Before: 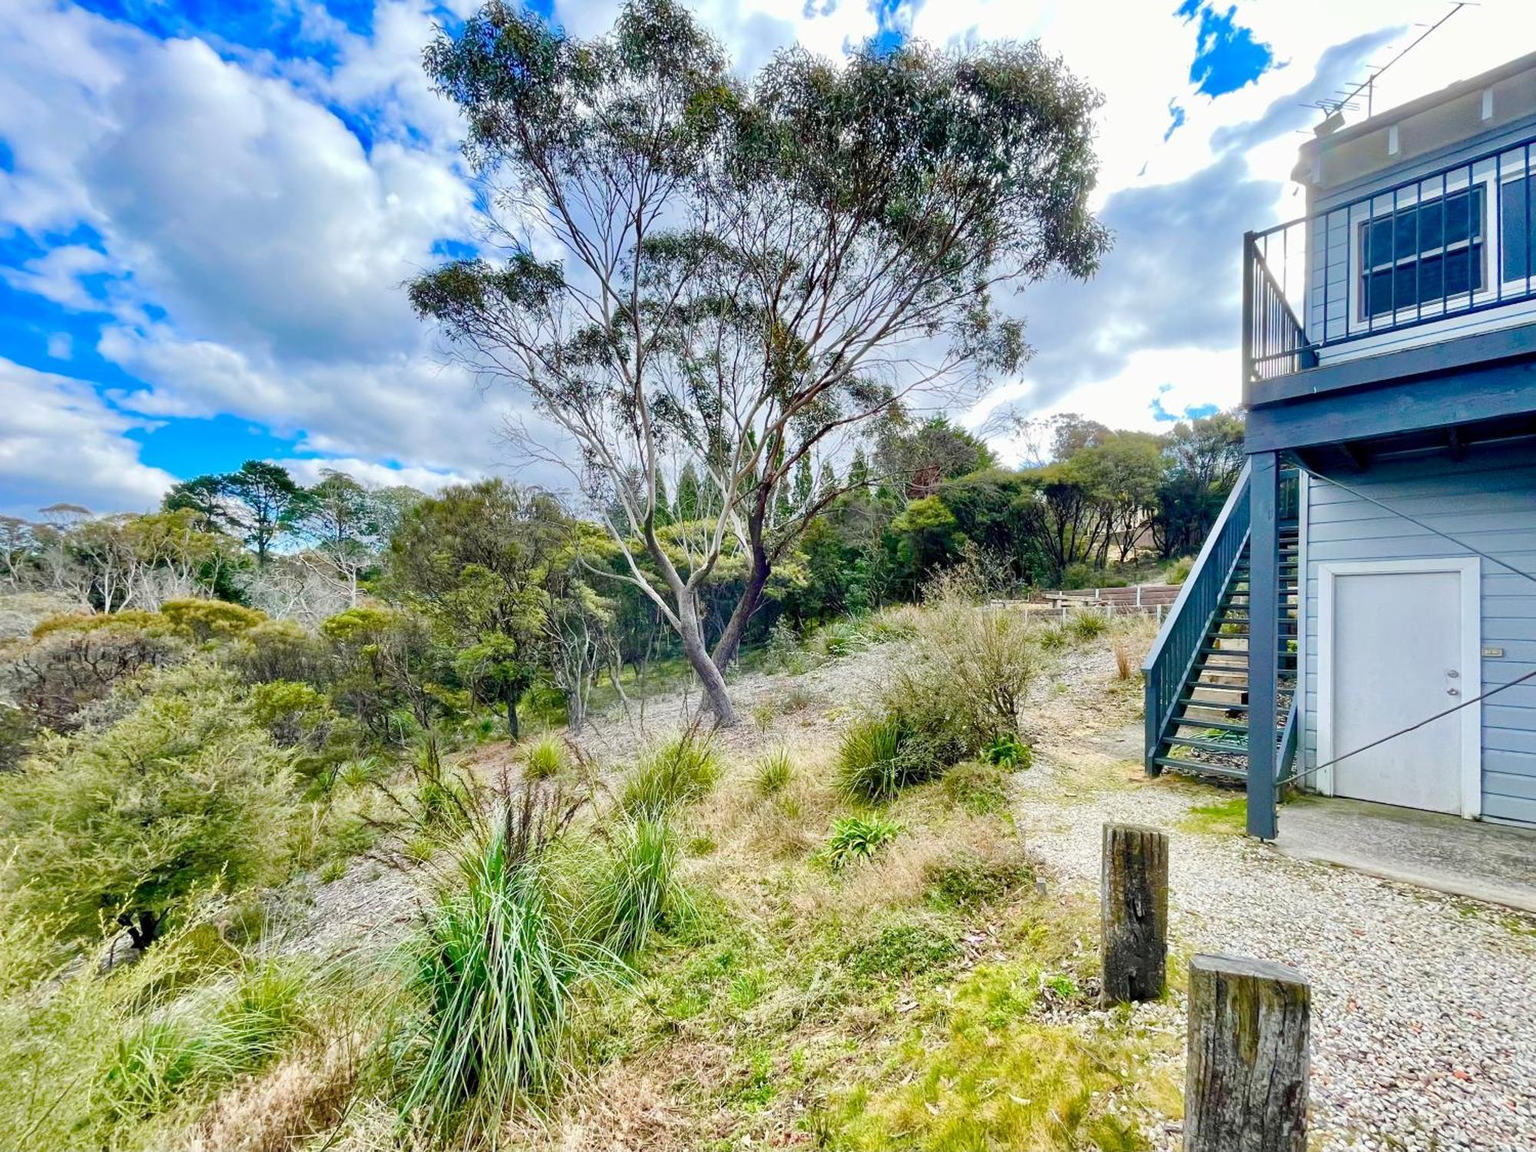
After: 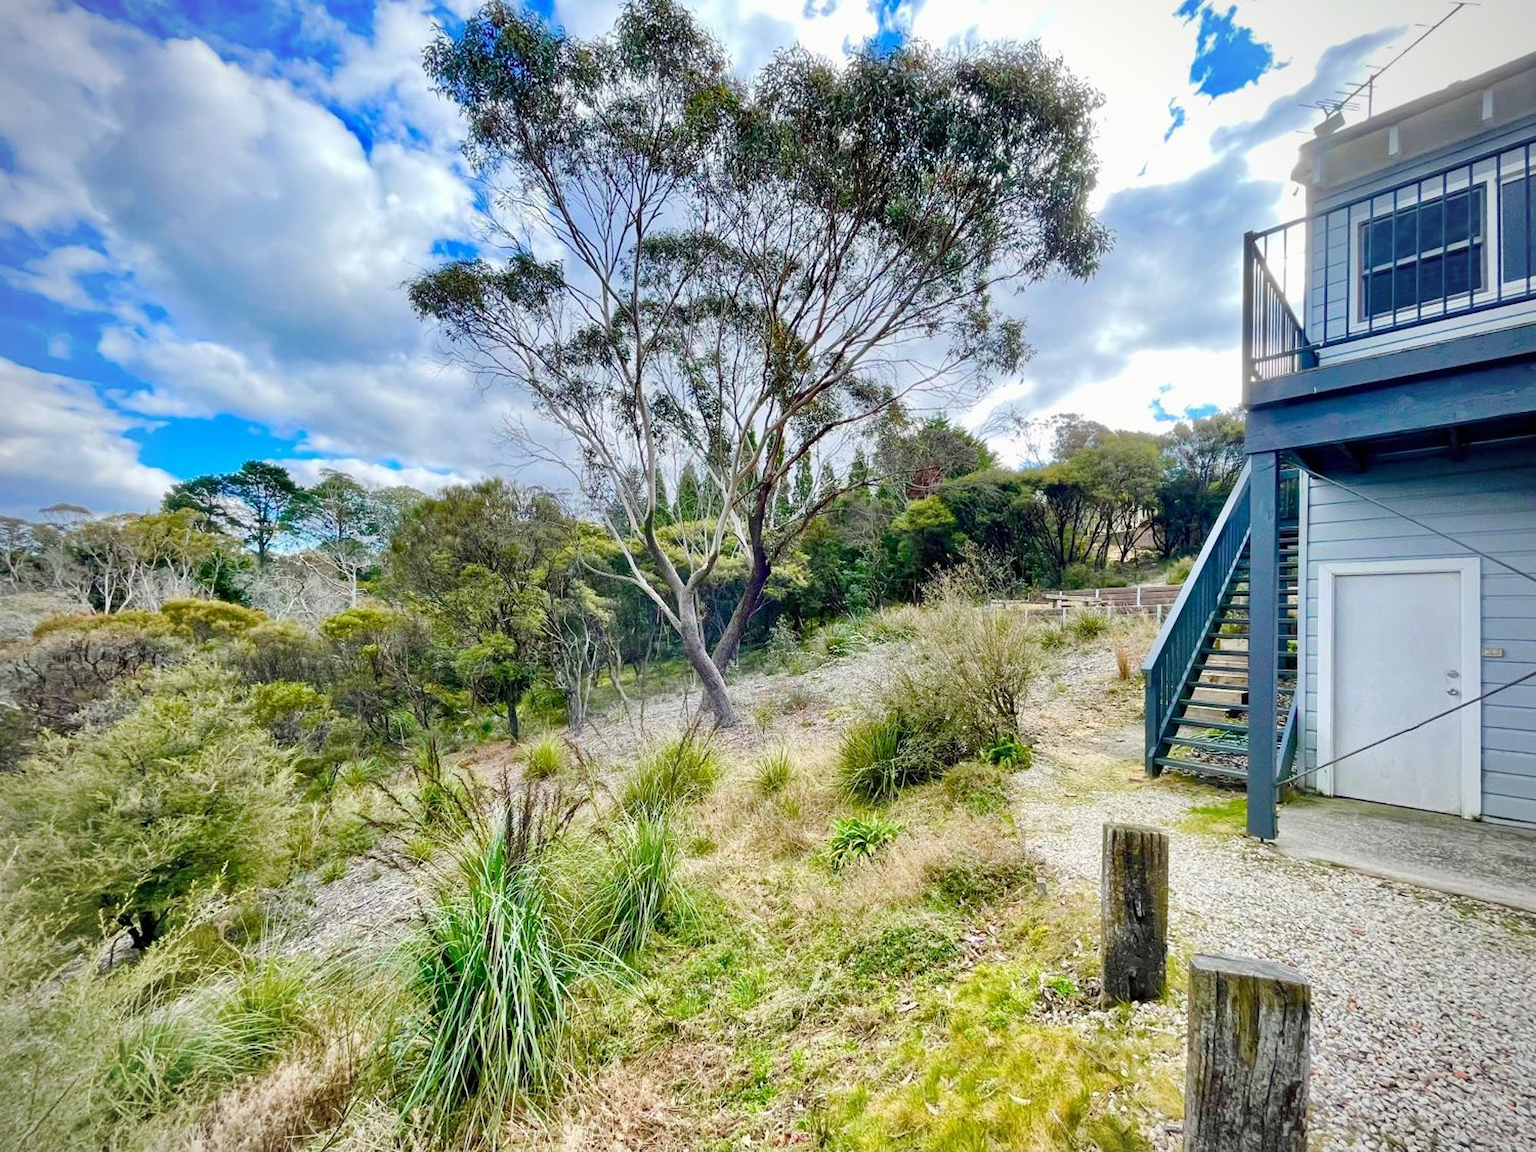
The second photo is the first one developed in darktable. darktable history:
vignetting: fall-off radius 61.24%
